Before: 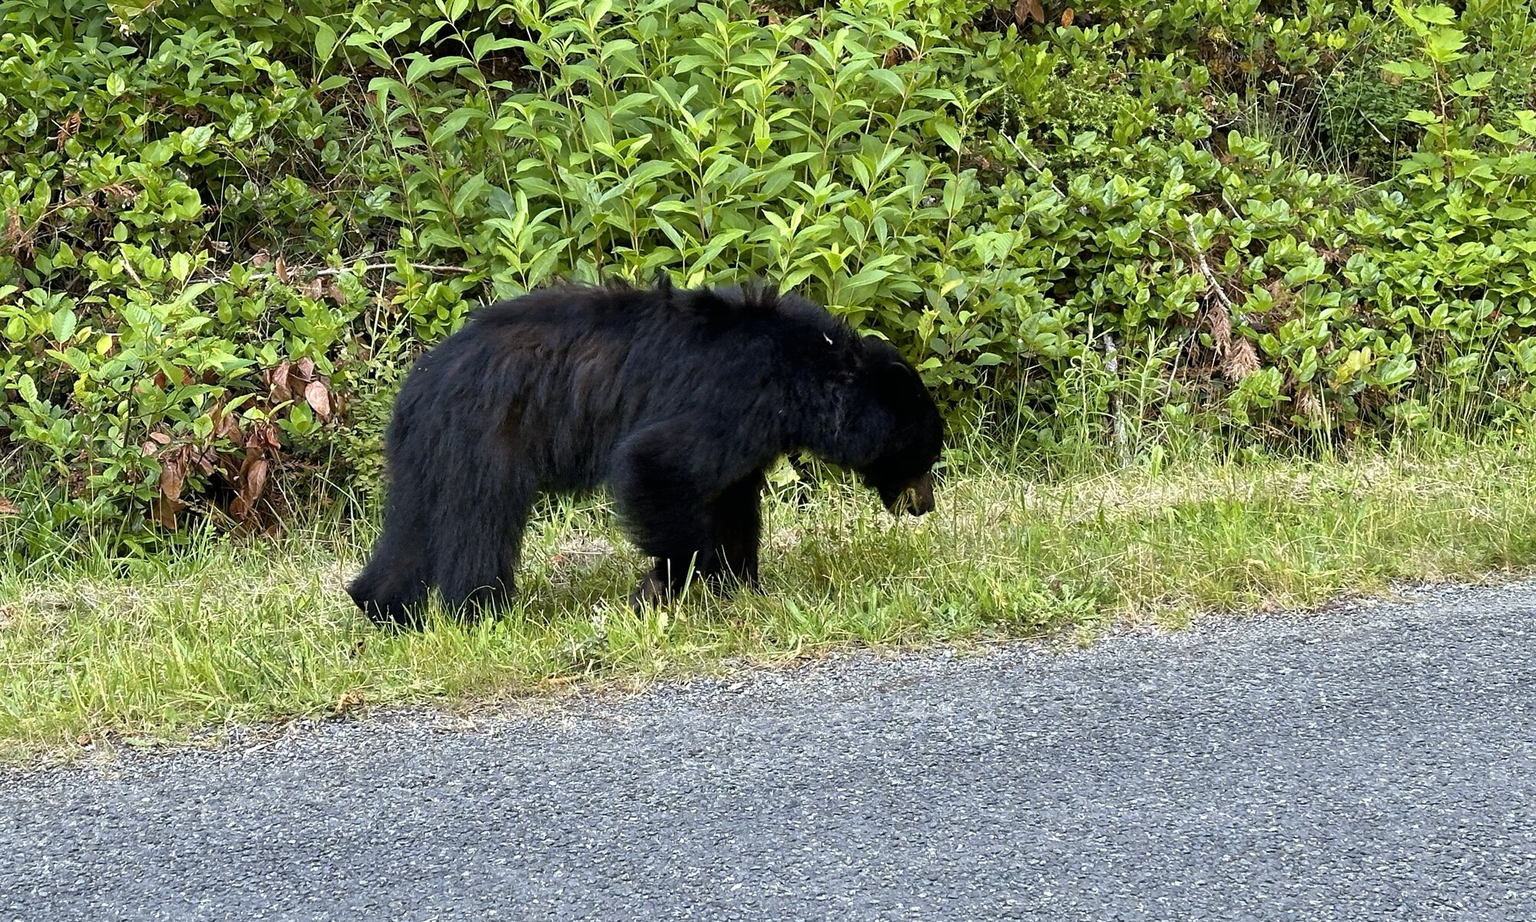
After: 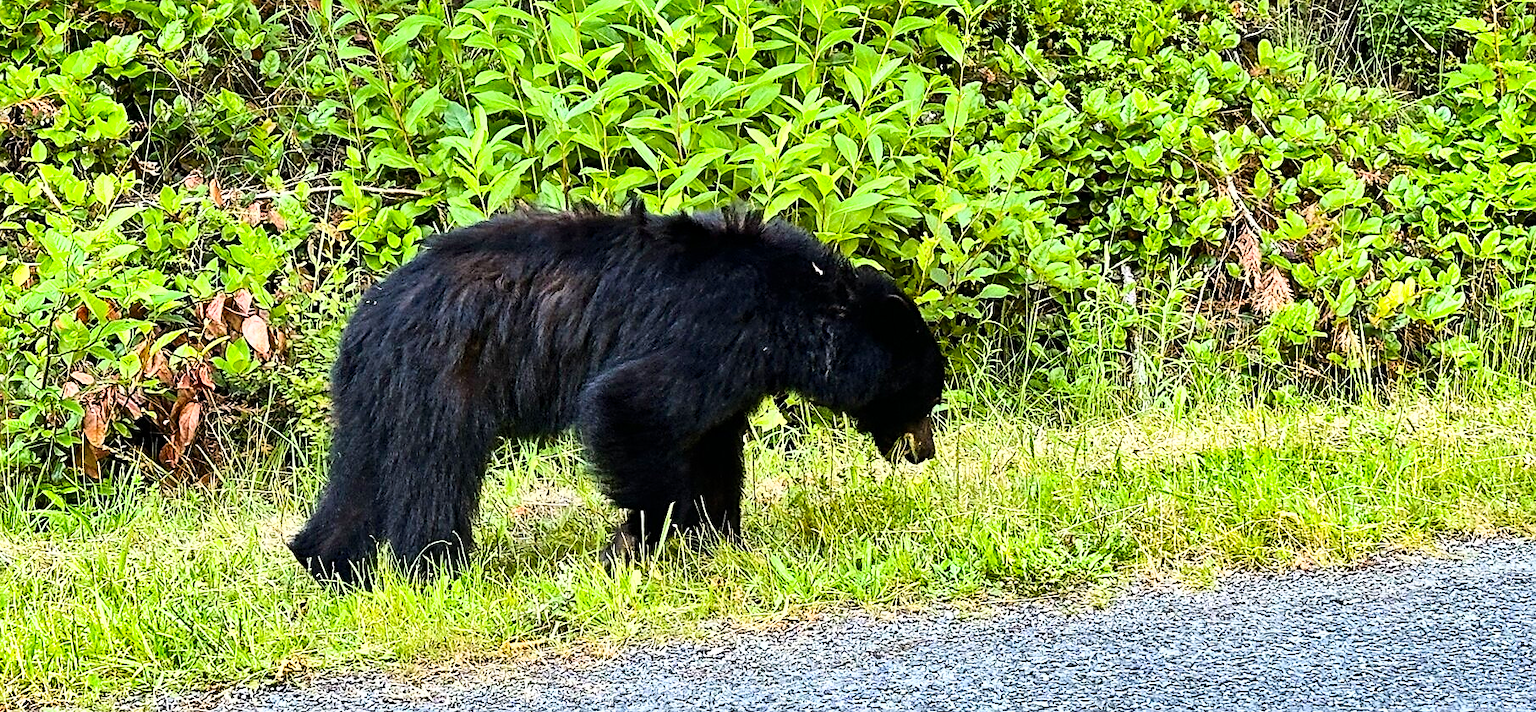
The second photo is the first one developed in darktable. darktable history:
sharpen: on, module defaults
exposure: compensate highlight preservation false
crop: left 5.596%, top 10.314%, right 3.534%, bottom 19.395%
shadows and highlights: radius 108.52, shadows 23.73, highlights -59.32, low approximation 0.01, soften with gaussian
color balance: contrast 8.5%, output saturation 105%
haze removal: strength 0.29, distance 0.25, compatibility mode true, adaptive false
base curve: curves: ch0 [(0, 0) (0.018, 0.026) (0.143, 0.37) (0.33, 0.731) (0.458, 0.853) (0.735, 0.965) (0.905, 0.986) (1, 1)]
